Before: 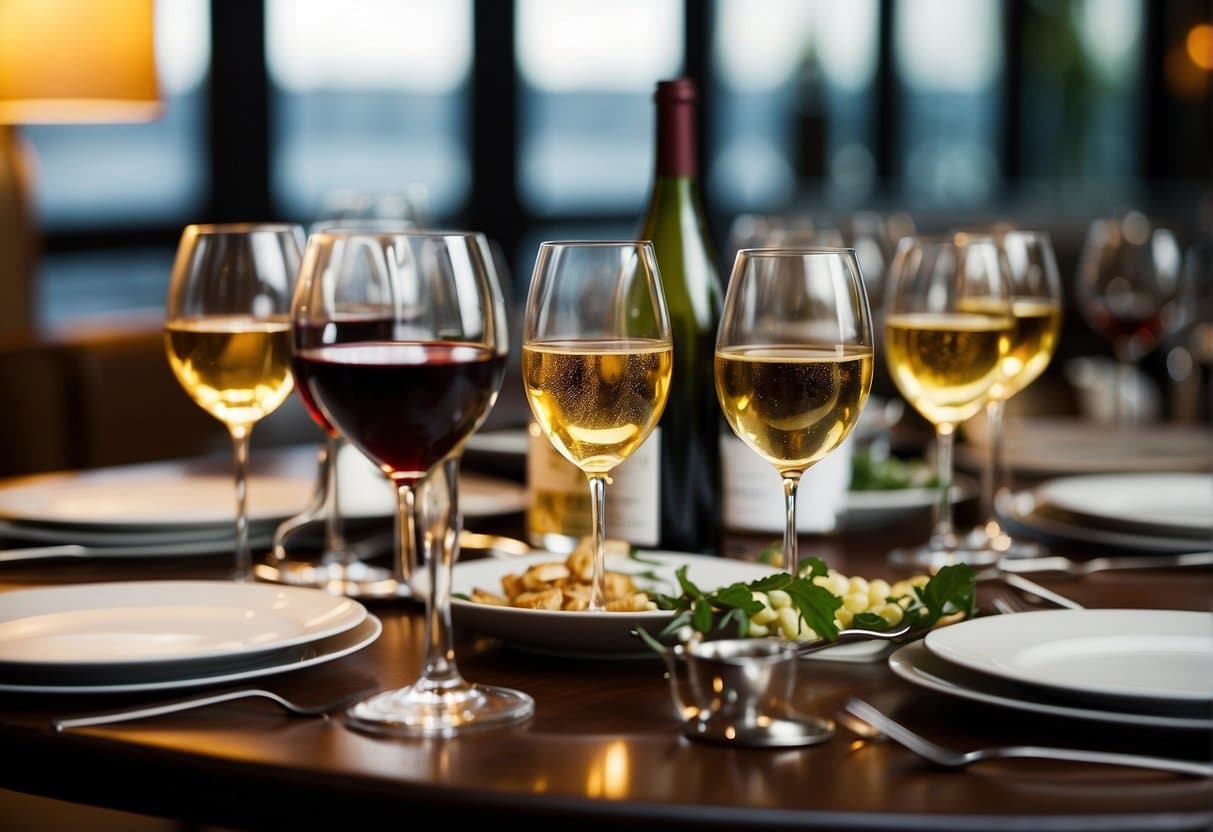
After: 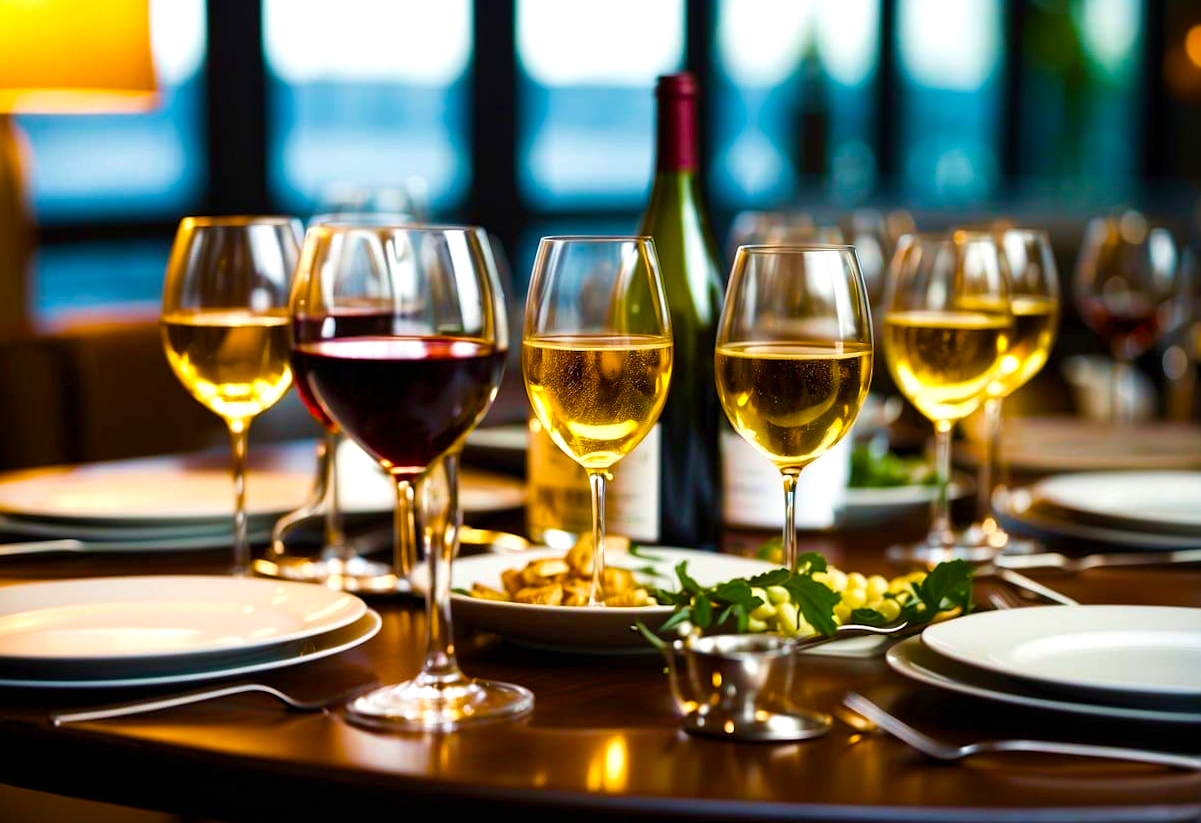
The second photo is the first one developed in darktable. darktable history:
velvia: on, module defaults
color balance rgb: linear chroma grading › shadows 10%, linear chroma grading › highlights 10%, linear chroma grading › global chroma 15%, linear chroma grading › mid-tones 15%, perceptual saturation grading › global saturation 40%, perceptual saturation grading › highlights -25%, perceptual saturation grading › mid-tones 35%, perceptual saturation grading › shadows 35%, perceptual brilliance grading › global brilliance 11.29%, global vibrance 11.29%
rotate and perspective: rotation 0.174°, lens shift (vertical) 0.013, lens shift (horizontal) 0.019, shear 0.001, automatic cropping original format, crop left 0.007, crop right 0.991, crop top 0.016, crop bottom 0.997
